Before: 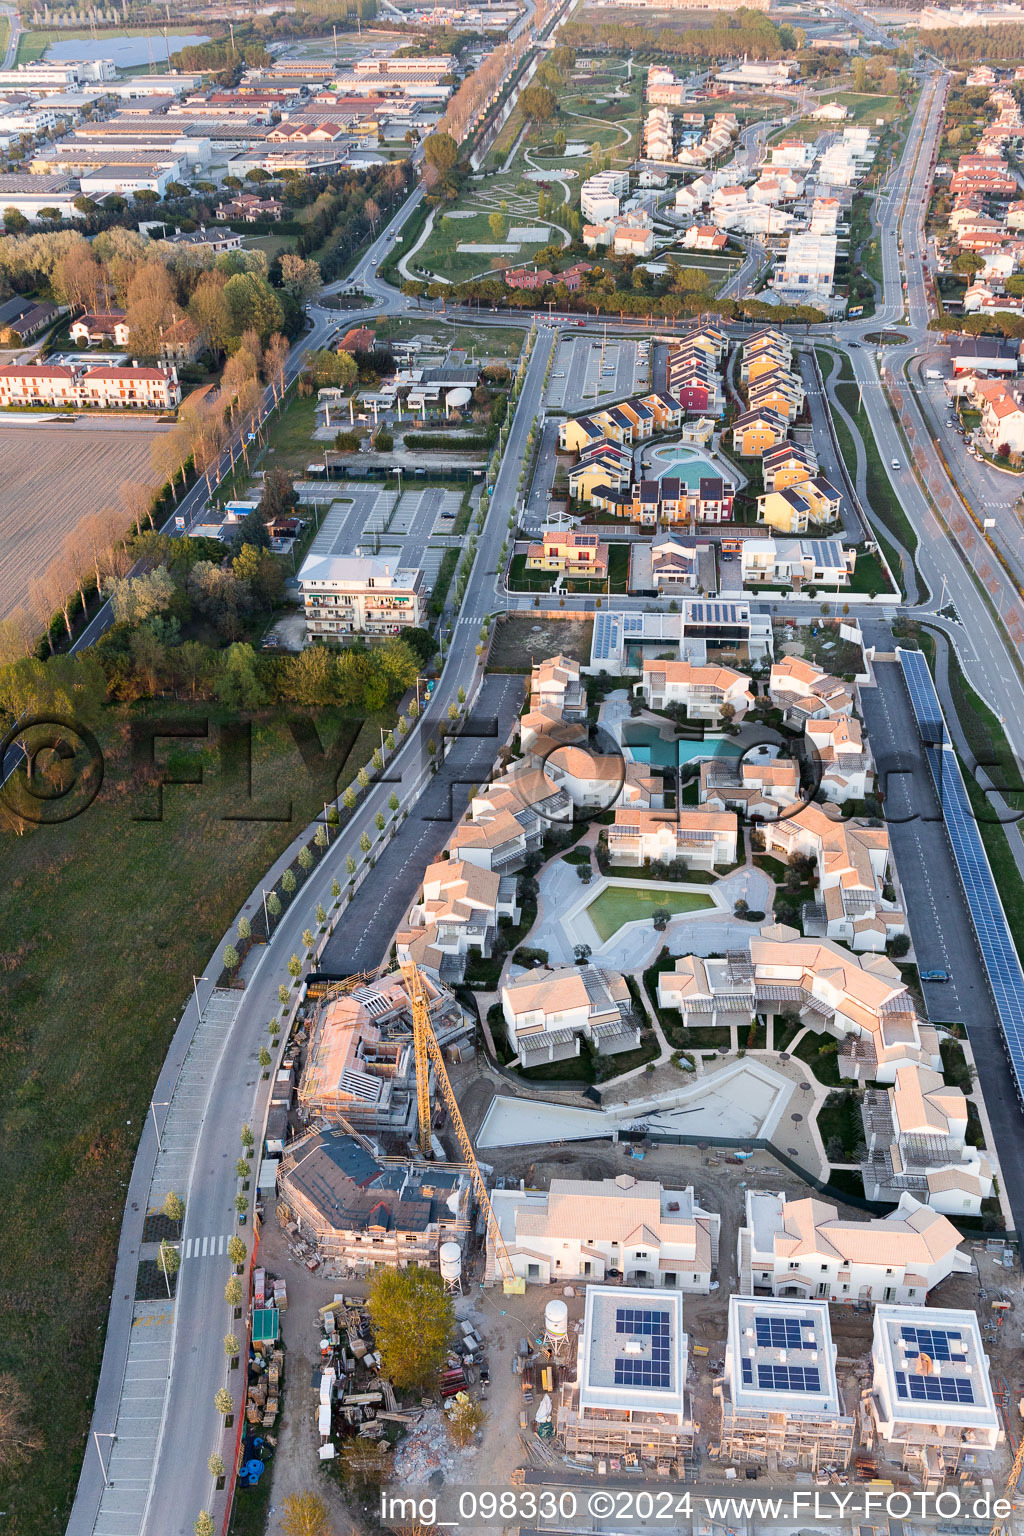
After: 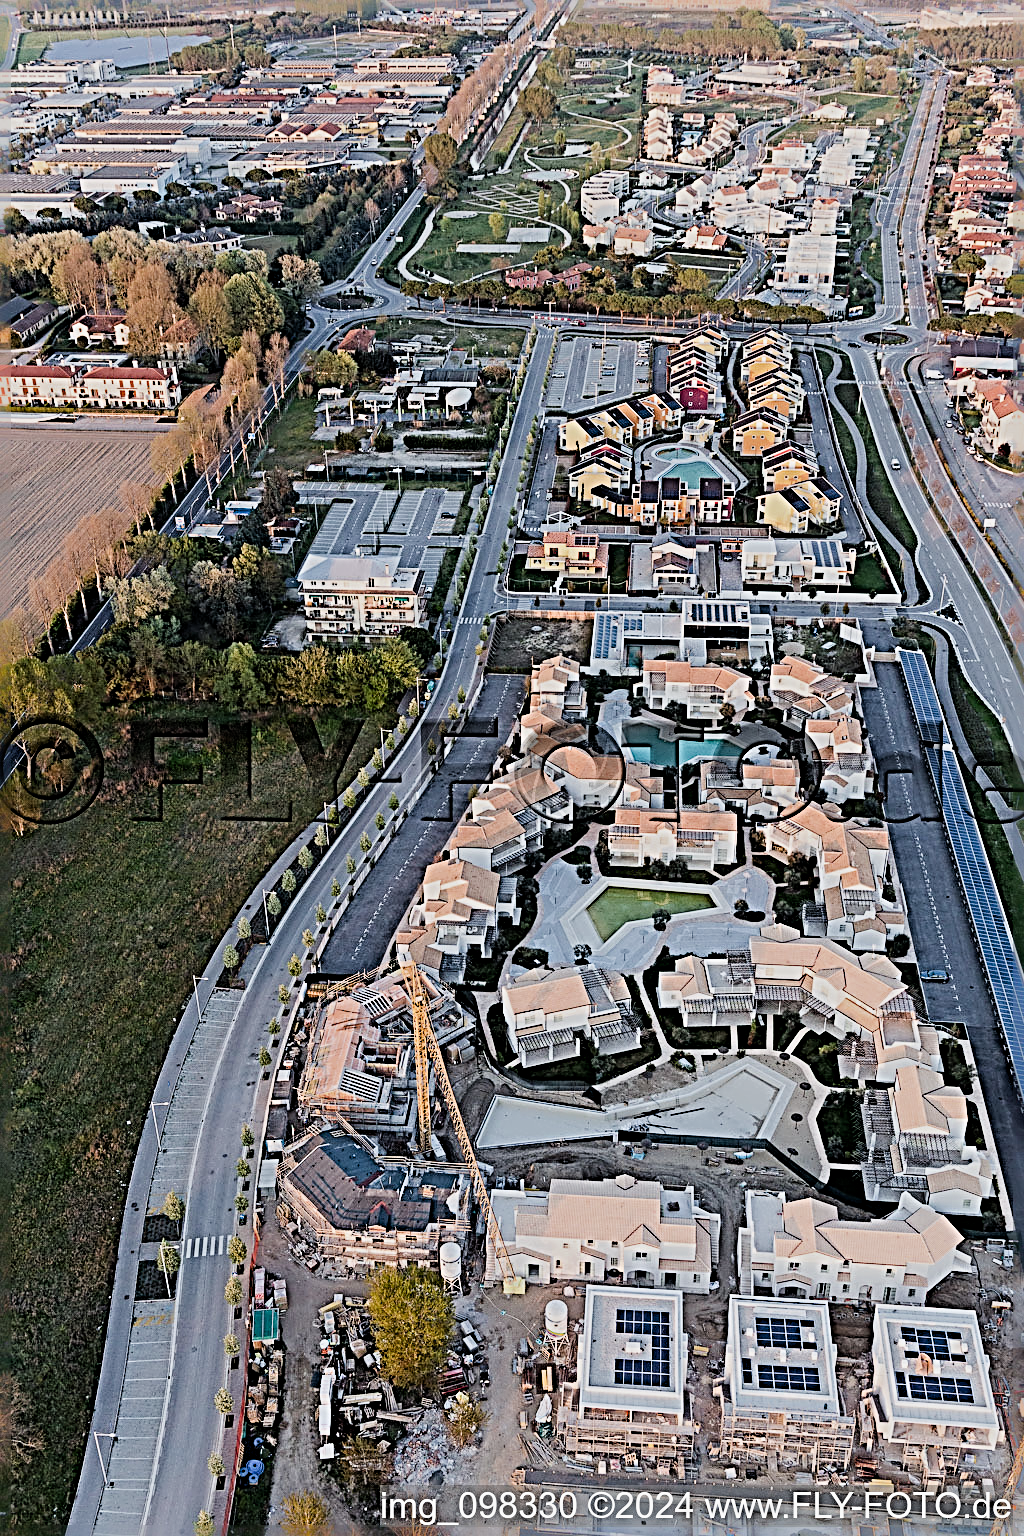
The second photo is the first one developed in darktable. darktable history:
filmic rgb: black relative exposure -7.65 EV, white relative exposure 4.56 EV, hardness 3.61
sharpen: radius 4.016, amount 1.992
